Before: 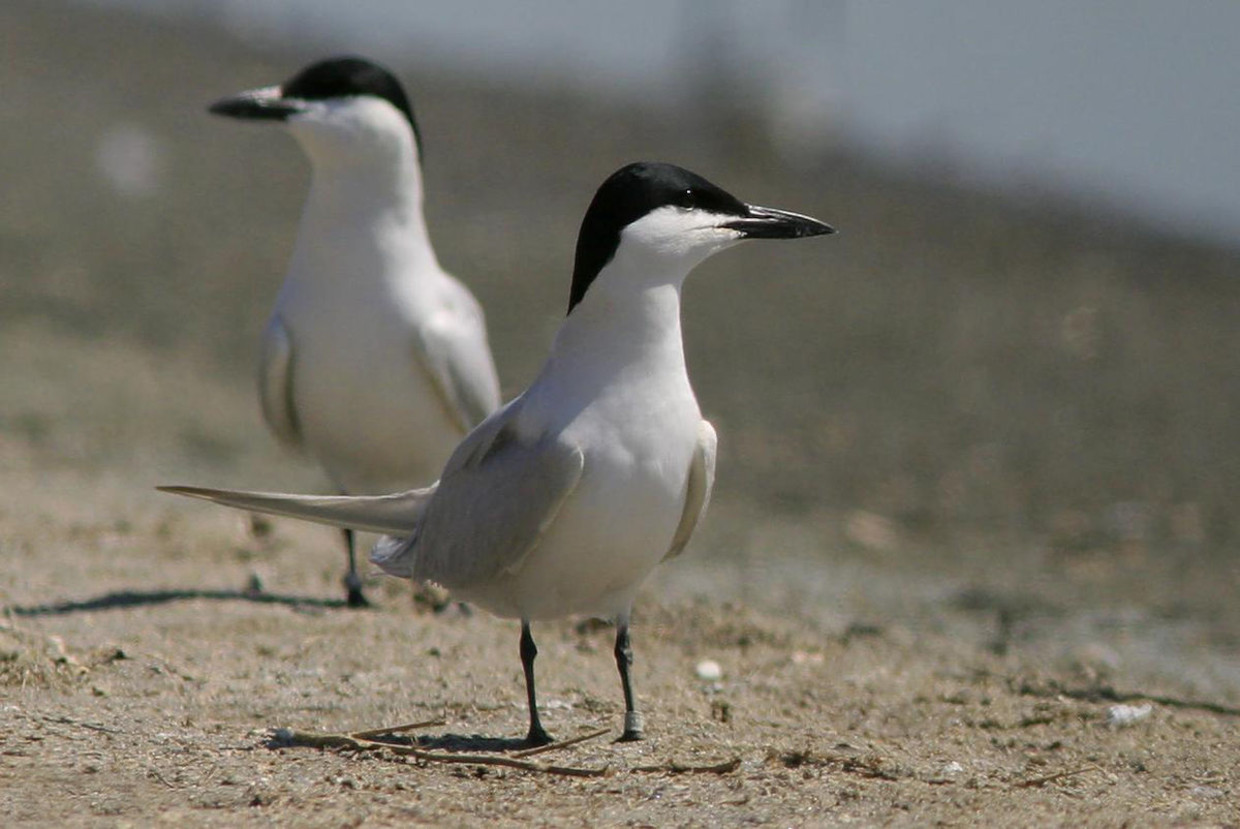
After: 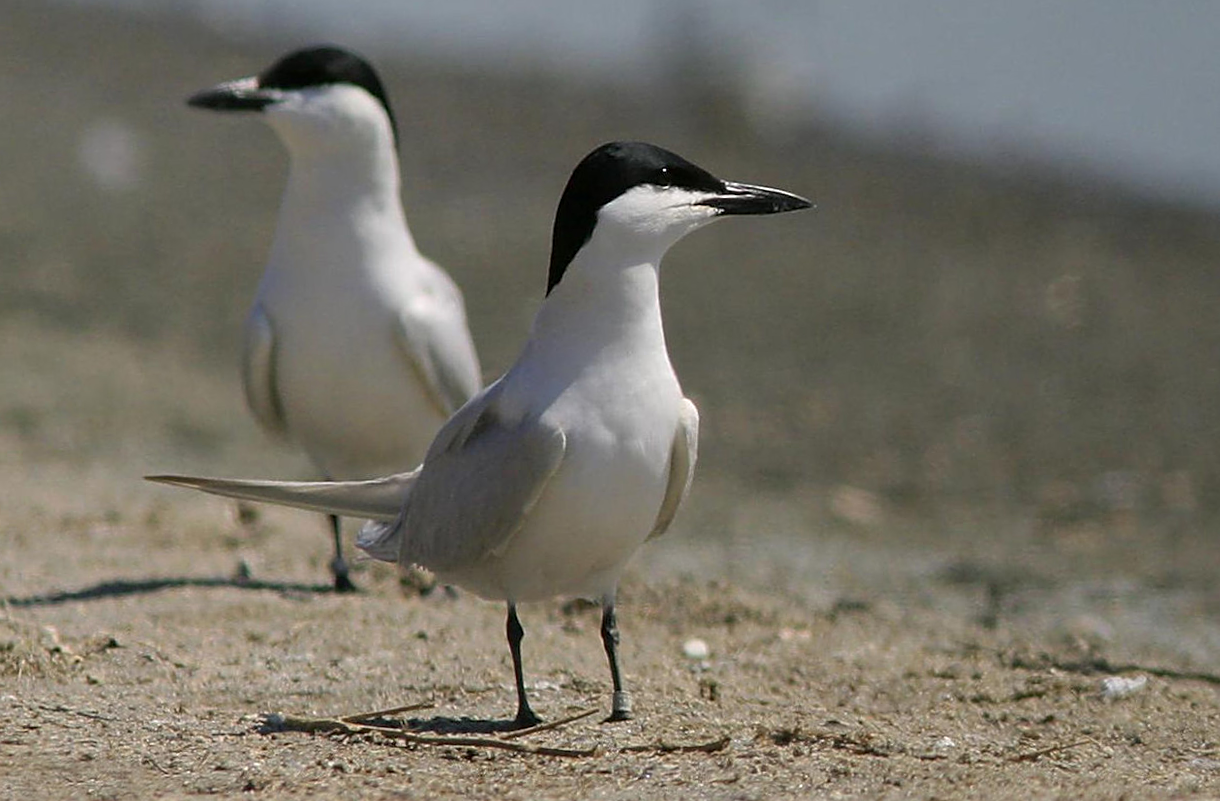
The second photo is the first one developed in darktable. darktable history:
rotate and perspective: rotation -1.32°, lens shift (horizontal) -0.031, crop left 0.015, crop right 0.985, crop top 0.047, crop bottom 0.982
sharpen: on, module defaults
